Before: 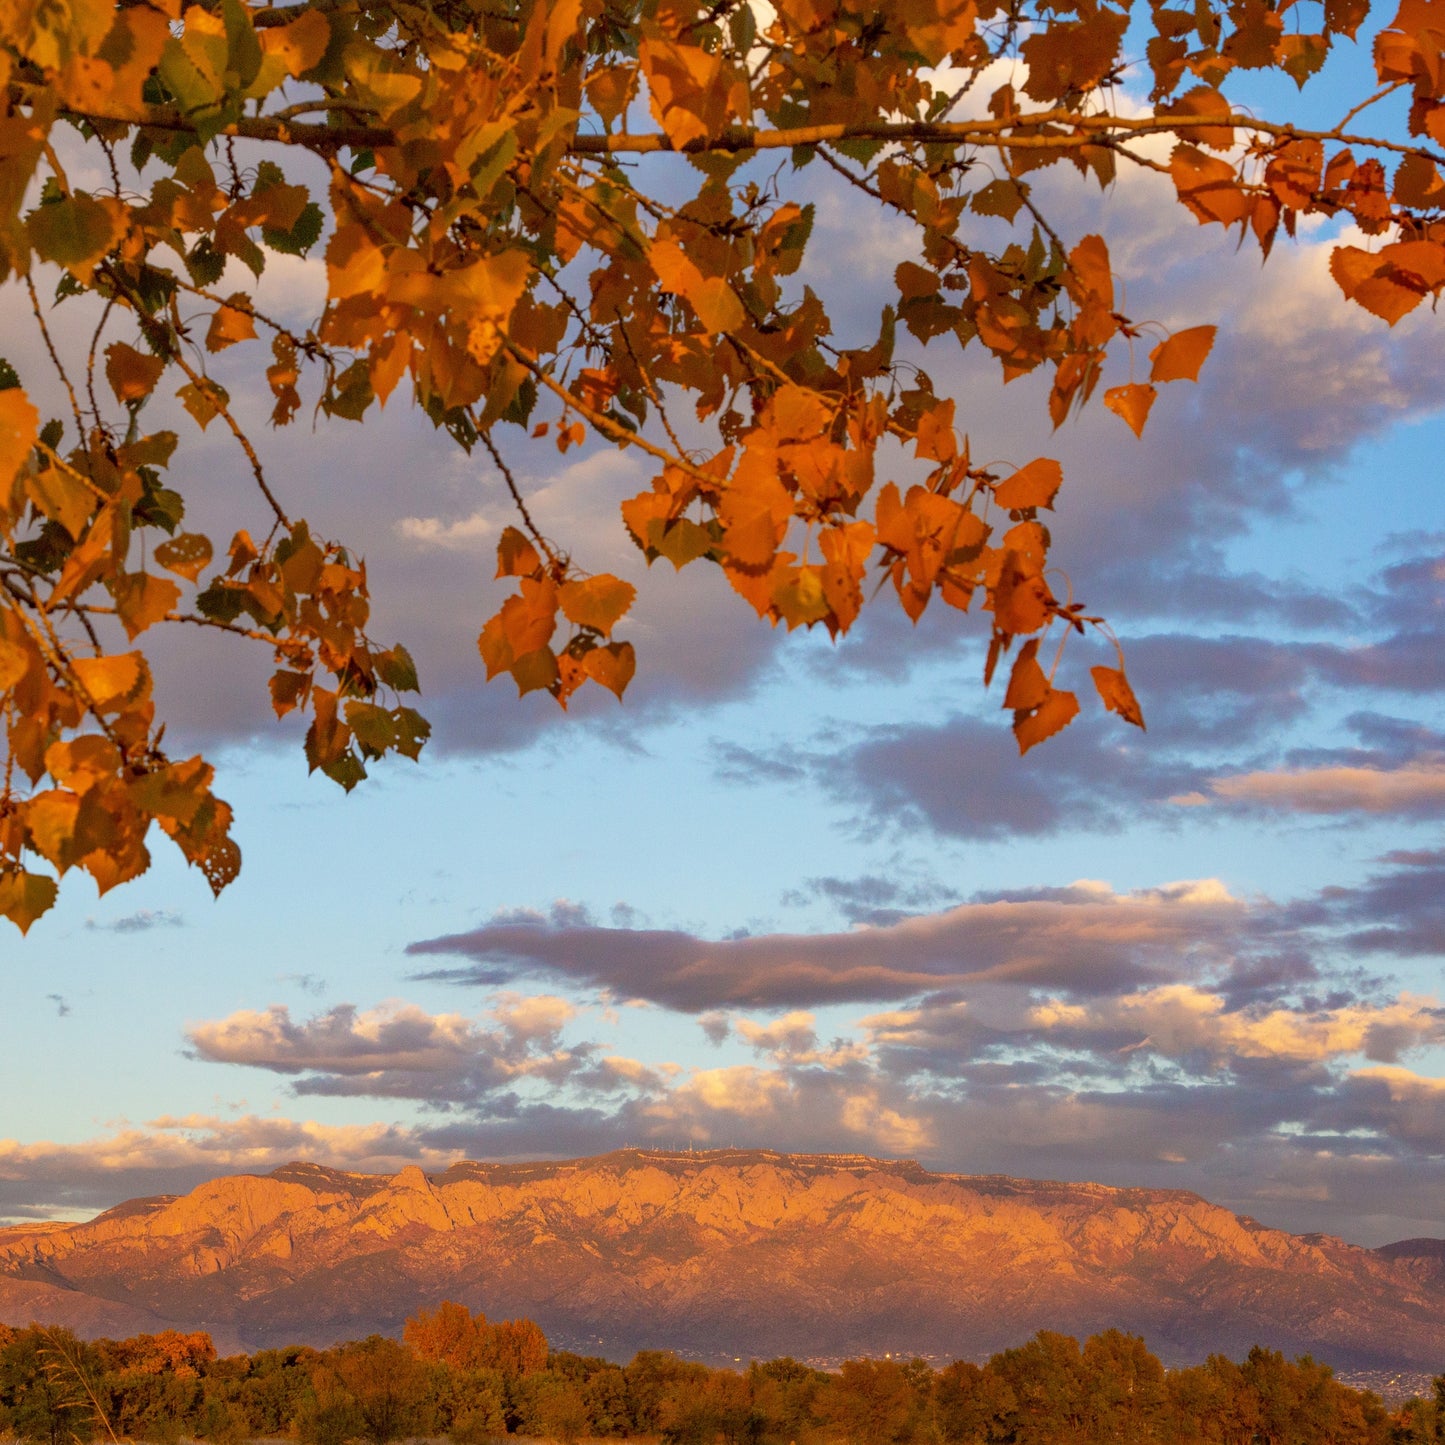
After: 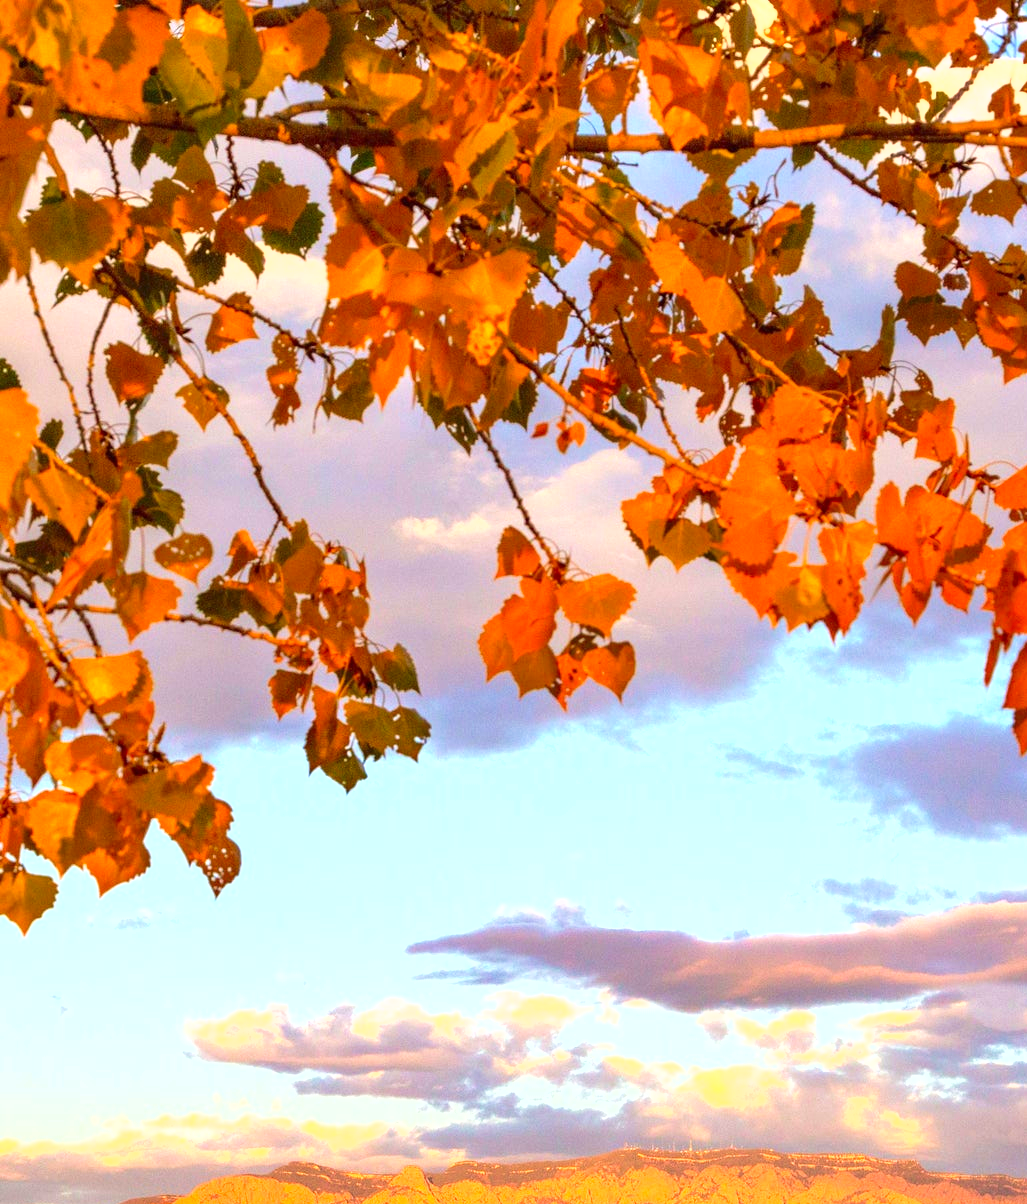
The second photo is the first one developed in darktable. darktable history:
fill light: on, module defaults
exposure: black level correction 0, exposure 1.1 EV, compensate exposure bias true, compensate highlight preservation false
crop: right 28.885%, bottom 16.626%
velvia: on, module defaults
contrast brightness saturation: contrast 0.08, saturation 0.2
